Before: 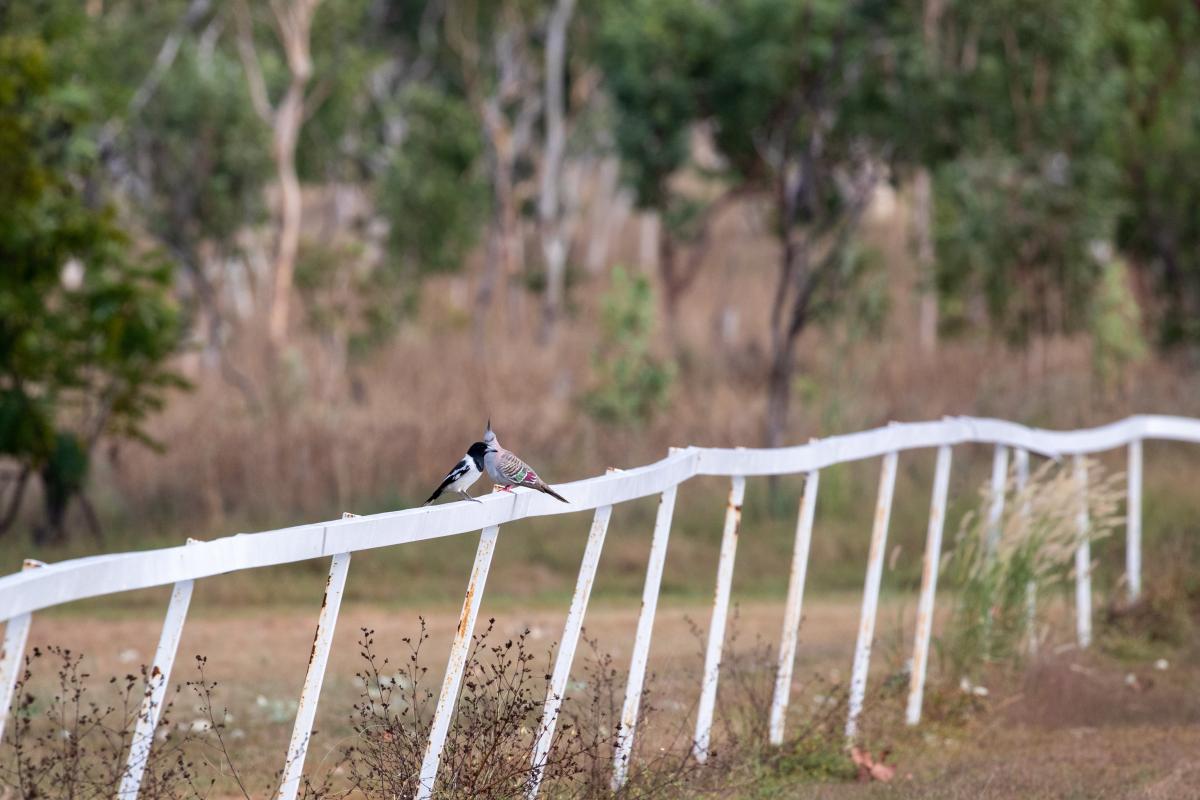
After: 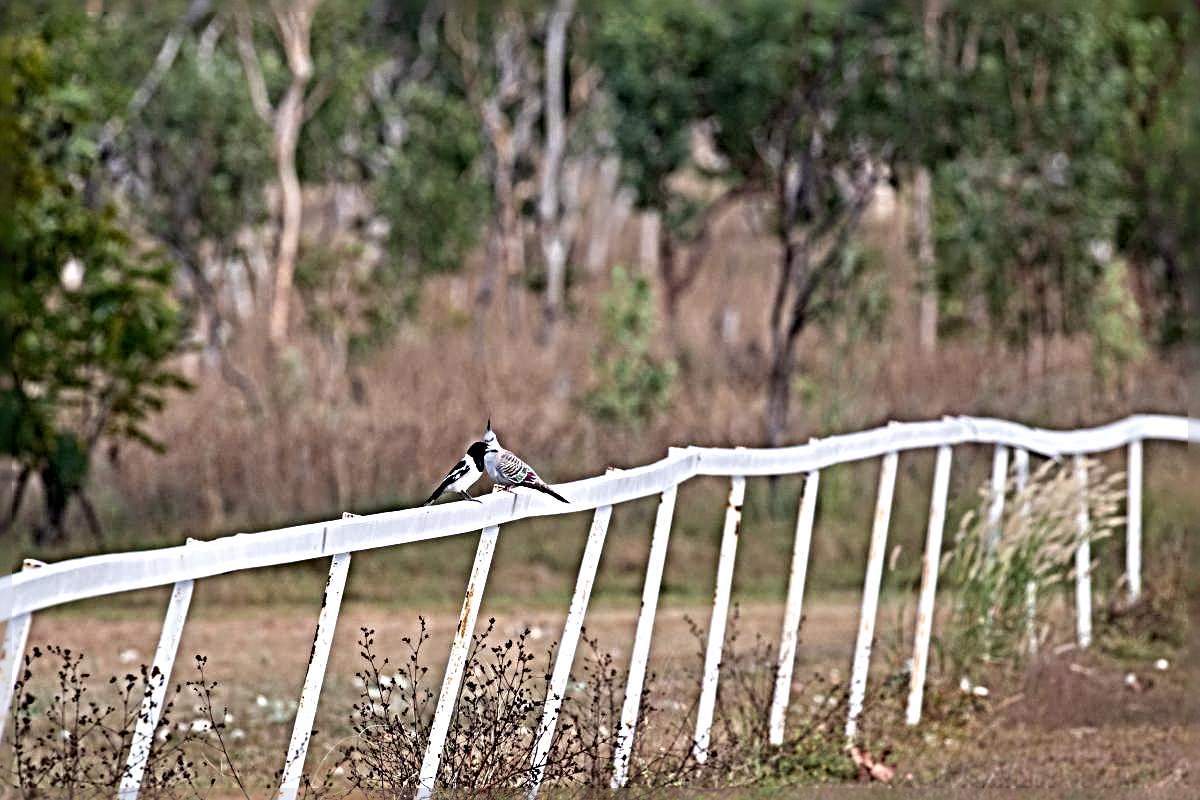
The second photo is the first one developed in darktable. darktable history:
sharpen: radius 6.266, amount 1.796, threshold 0.228
